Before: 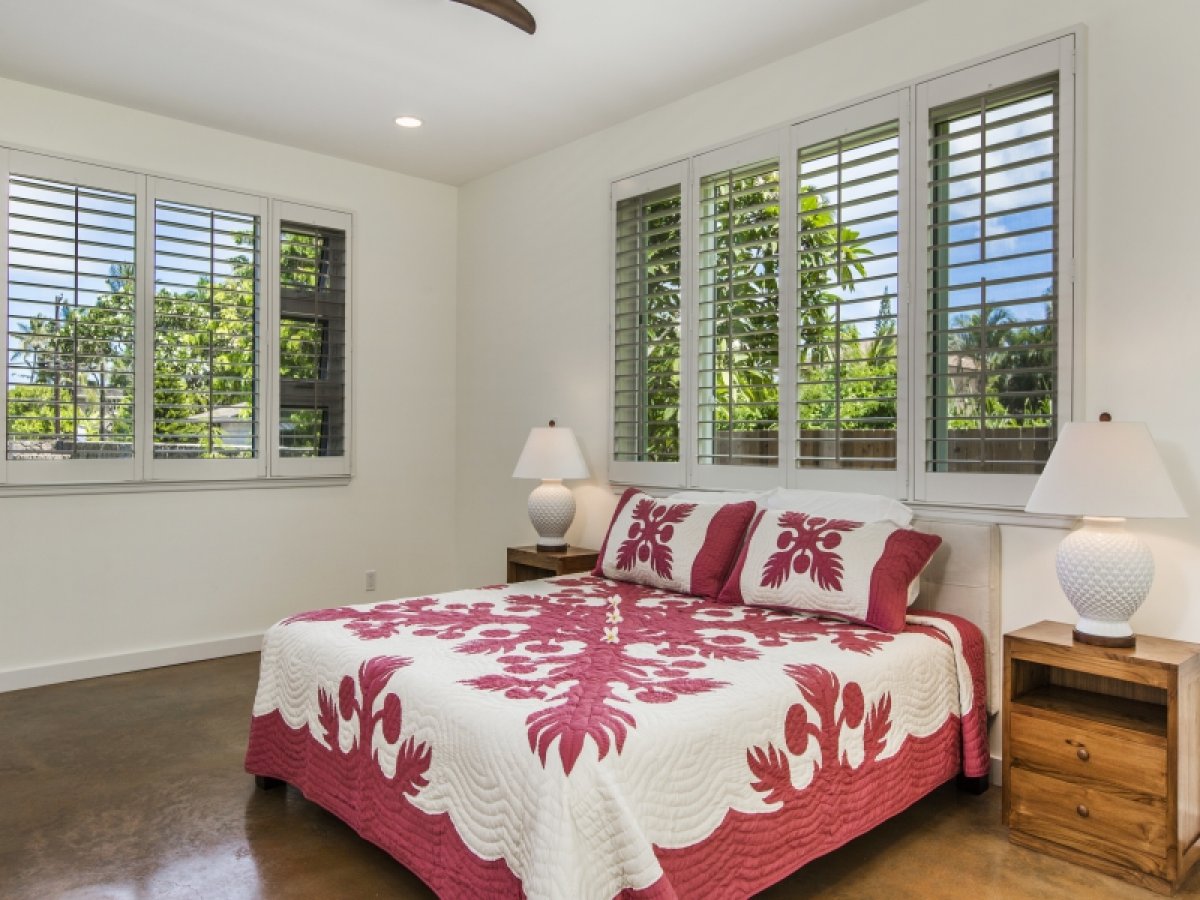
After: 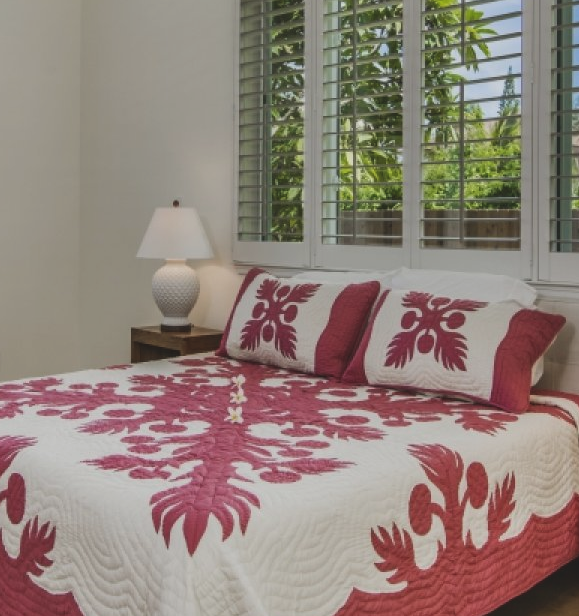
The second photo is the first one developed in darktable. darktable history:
exposure: black level correction -0.015, exposure -0.52 EV, compensate exposure bias true, compensate highlight preservation false
crop: left 31.391%, top 24.453%, right 20.301%, bottom 6.388%
shadows and highlights: shadows 36.17, highlights -27.29, soften with gaussian
